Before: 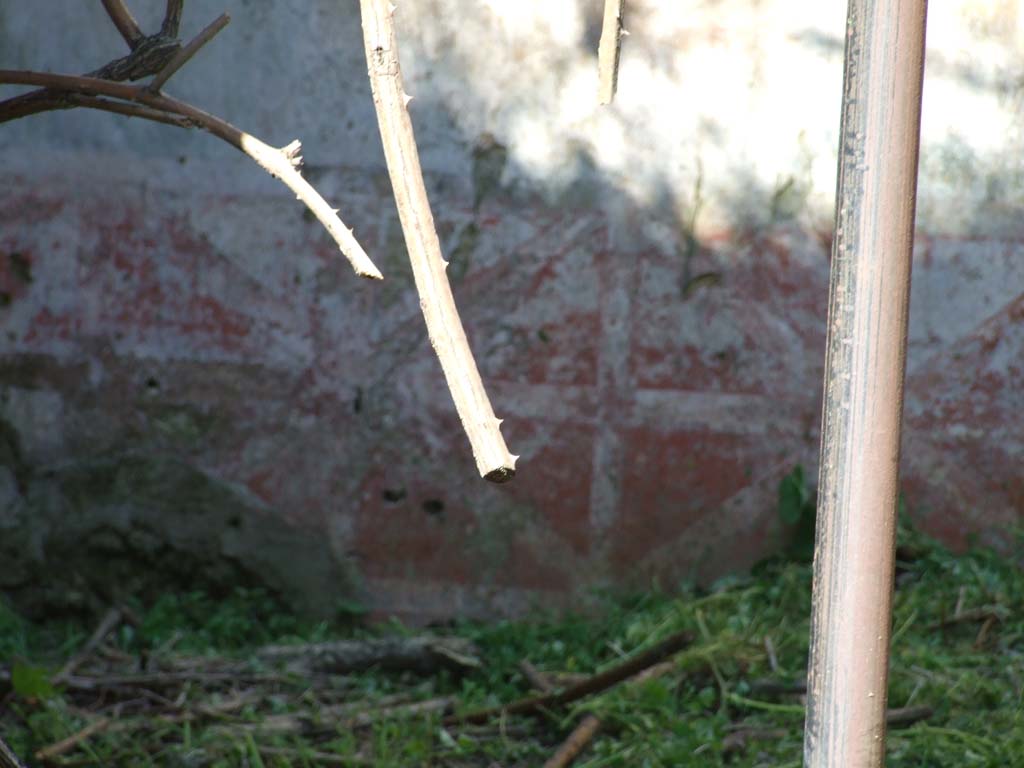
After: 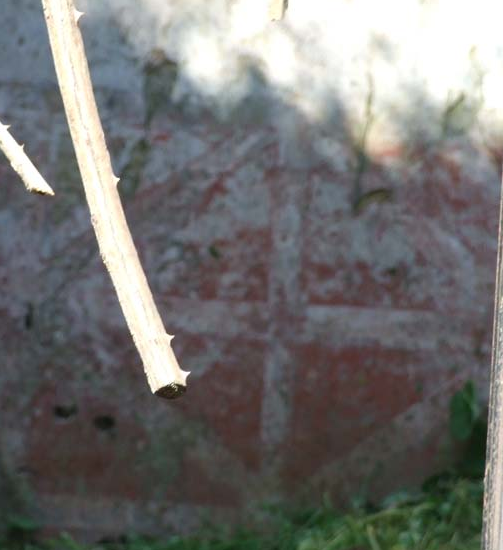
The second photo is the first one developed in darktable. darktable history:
crop: left 32.196%, top 10.95%, right 18.675%, bottom 17.382%
